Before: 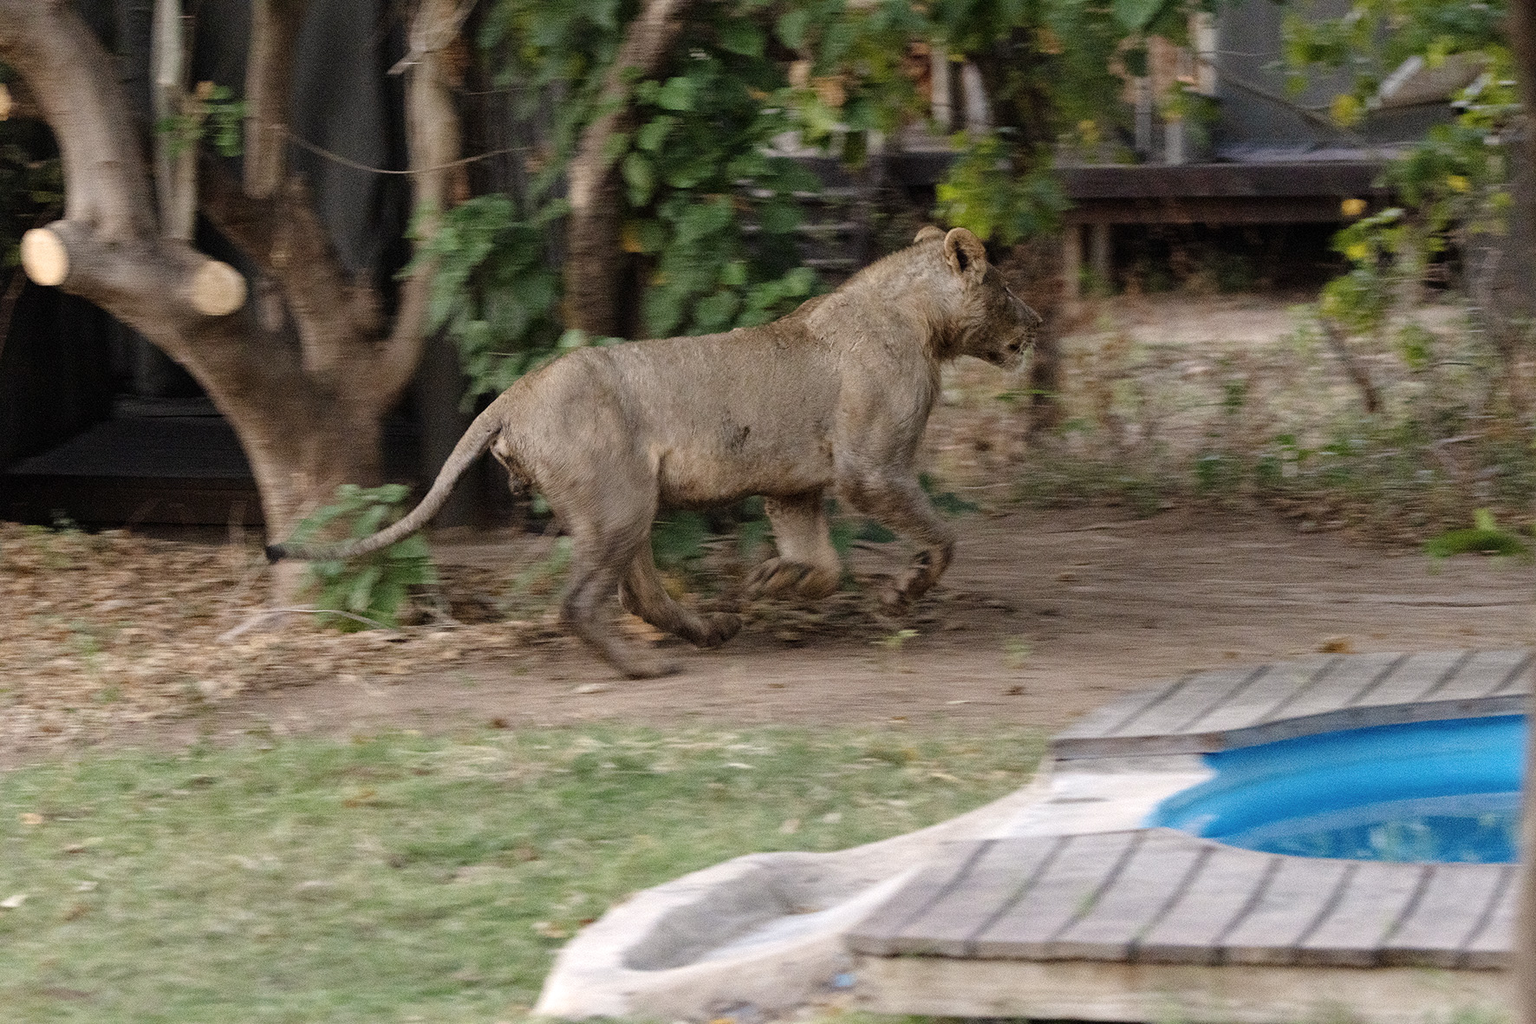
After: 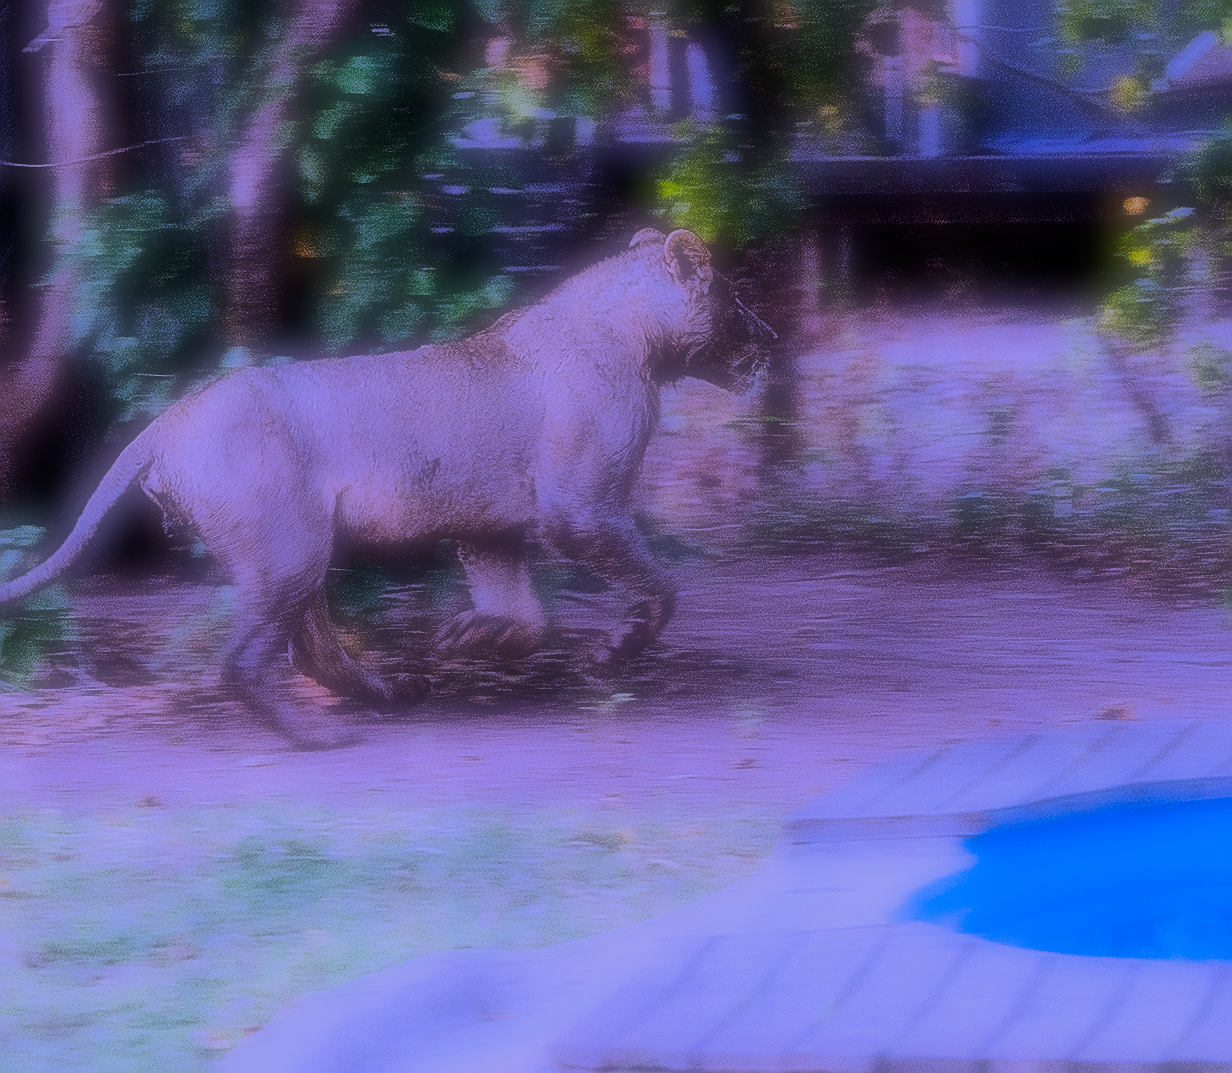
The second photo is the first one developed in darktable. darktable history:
white balance: red 0.98, blue 1.61
filmic rgb: black relative exposure -7.15 EV, white relative exposure 5.36 EV, hardness 3.02, color science v6 (2022)
tone equalizer: -8 EV -1.08 EV, -7 EV -1.01 EV, -6 EV -0.867 EV, -5 EV -0.578 EV, -3 EV 0.578 EV, -2 EV 0.867 EV, -1 EV 1.01 EV, +0 EV 1.08 EV, edges refinement/feathering 500, mask exposure compensation -1.57 EV, preserve details no
sharpen: radius 1.4, amount 1.25, threshold 0.7
crop and rotate: left 24.034%, top 2.838%, right 6.406%, bottom 6.299%
contrast brightness saturation: brightness -0.09
color zones: curves: ch0 [(0, 0.613) (0.01, 0.613) (0.245, 0.448) (0.498, 0.529) (0.642, 0.665) (0.879, 0.777) (0.99, 0.613)]; ch1 [(0, 0) (0.143, 0) (0.286, 0) (0.429, 0) (0.571, 0) (0.714, 0) (0.857, 0)], mix -138.01%
soften: on, module defaults
